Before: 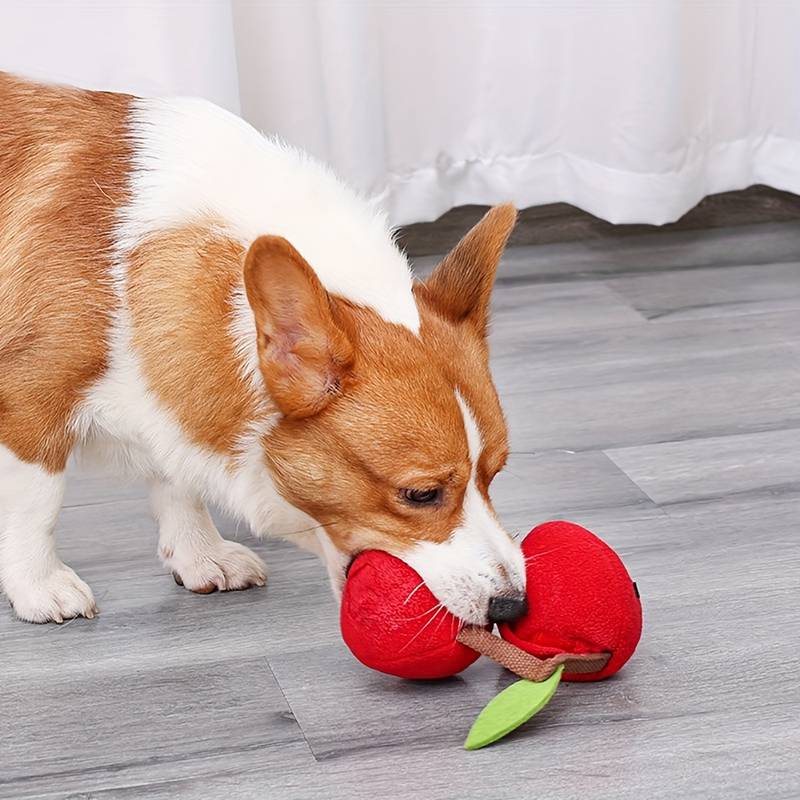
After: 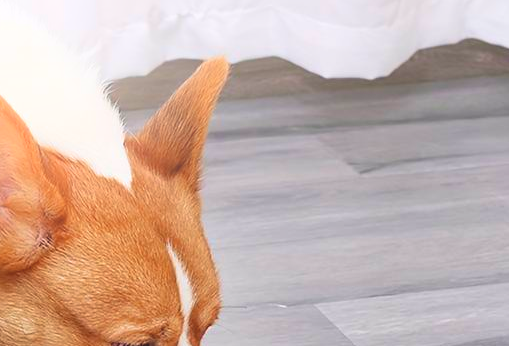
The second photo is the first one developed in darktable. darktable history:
crop: left 36.005%, top 18.293%, right 0.31%, bottom 38.444%
bloom: on, module defaults
color balance: contrast -0.5%
velvia: strength 27%
